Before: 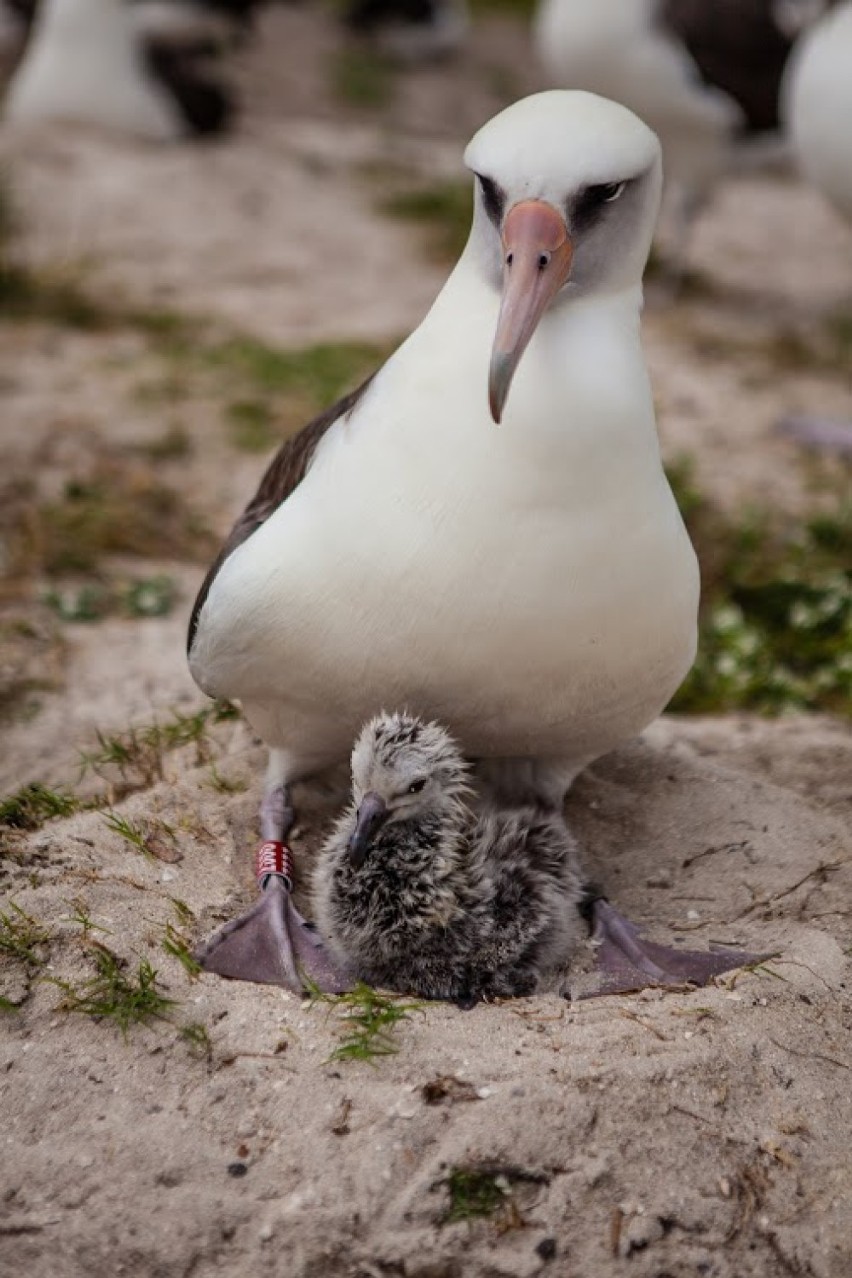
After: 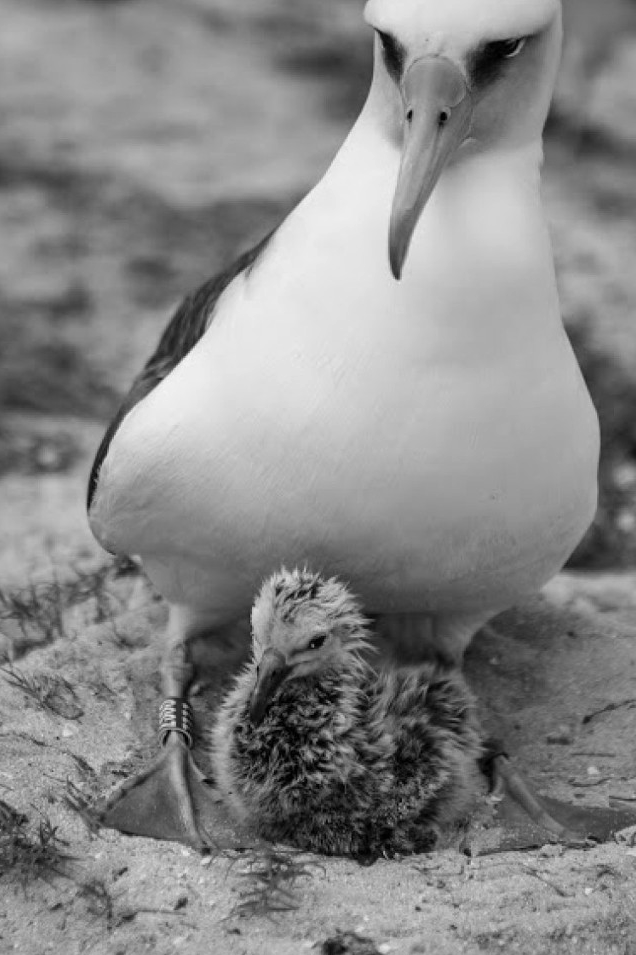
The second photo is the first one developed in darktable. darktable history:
crop and rotate: left 11.831%, top 11.346%, right 13.429%, bottom 13.899%
monochrome: a 32, b 64, size 2.3, highlights 1
exposure: exposure 0.217 EV, compensate highlight preservation false
